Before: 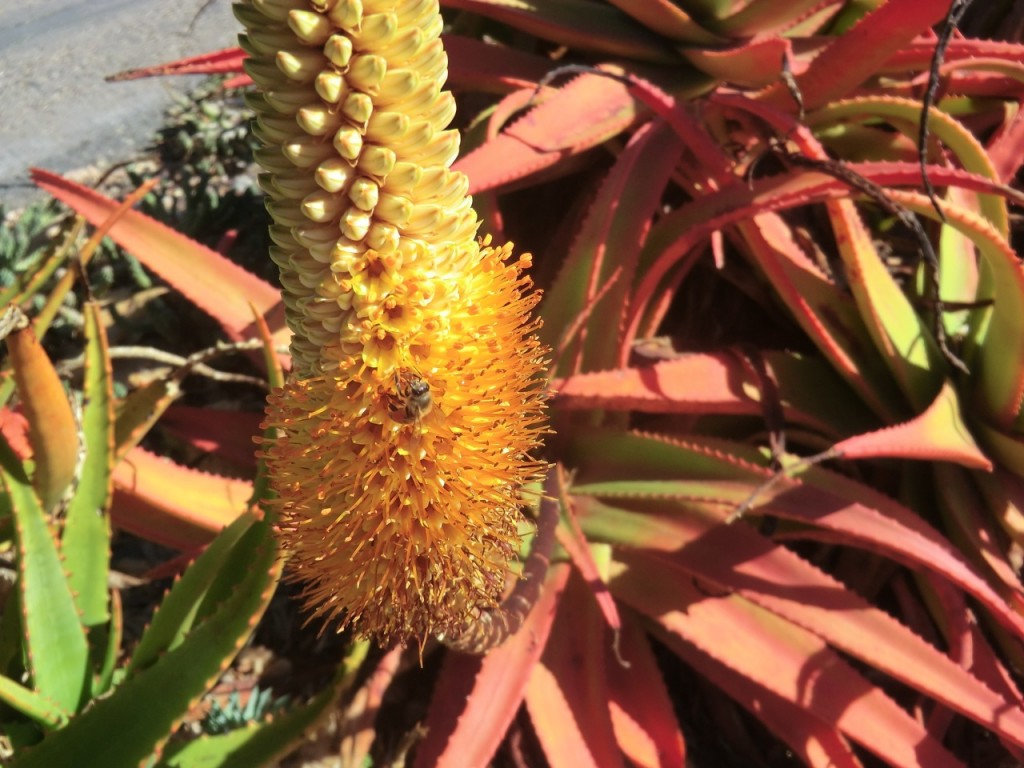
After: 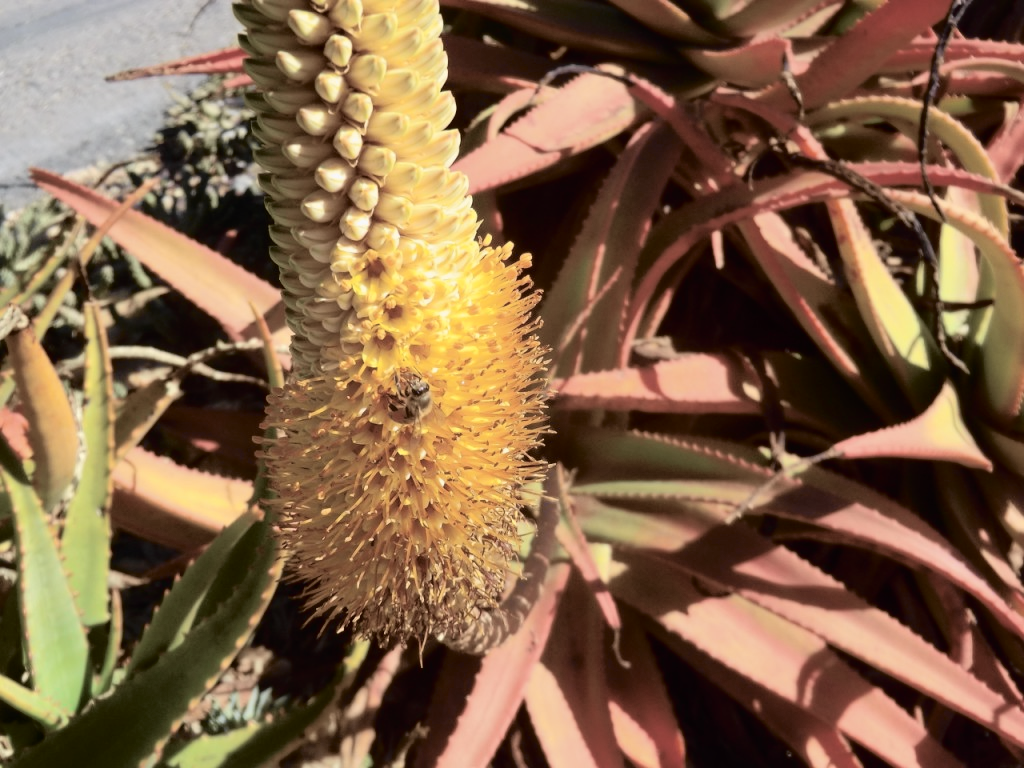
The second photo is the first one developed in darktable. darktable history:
tone curve: curves: ch0 [(0, 0) (0.105, 0.044) (0.195, 0.128) (0.283, 0.283) (0.384, 0.404) (0.485, 0.531) (0.635, 0.7) (0.832, 0.858) (1, 0.977)]; ch1 [(0, 0) (0.161, 0.092) (0.35, 0.33) (0.379, 0.401) (0.448, 0.478) (0.498, 0.503) (0.531, 0.537) (0.586, 0.563) (0.687, 0.648) (1, 1)]; ch2 [(0, 0) (0.359, 0.372) (0.437, 0.437) (0.483, 0.484) (0.53, 0.515) (0.556, 0.553) (0.635, 0.589) (1, 1)], color space Lab, independent channels, preserve colors none
color contrast: green-magenta contrast 0.81
